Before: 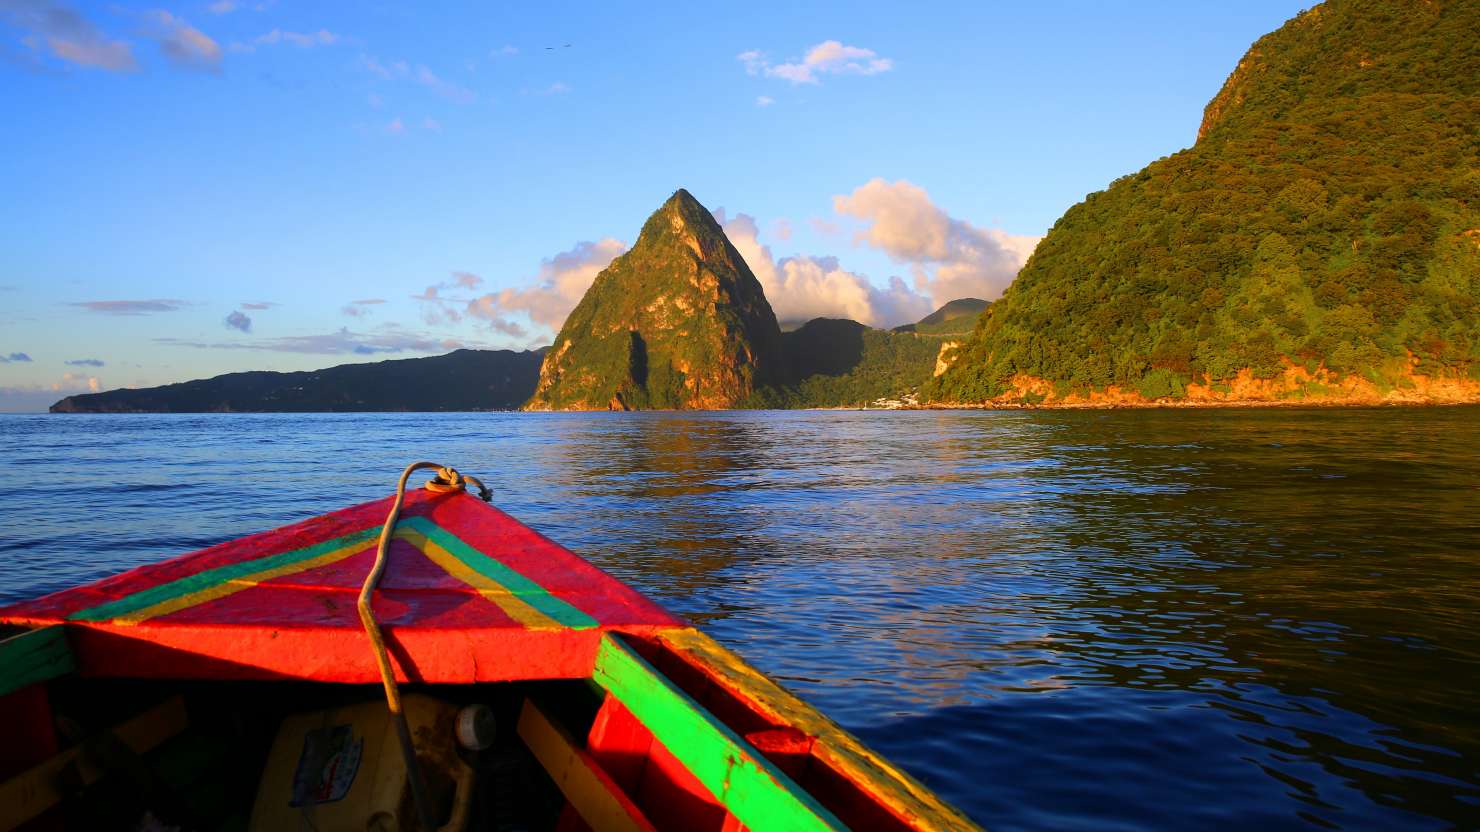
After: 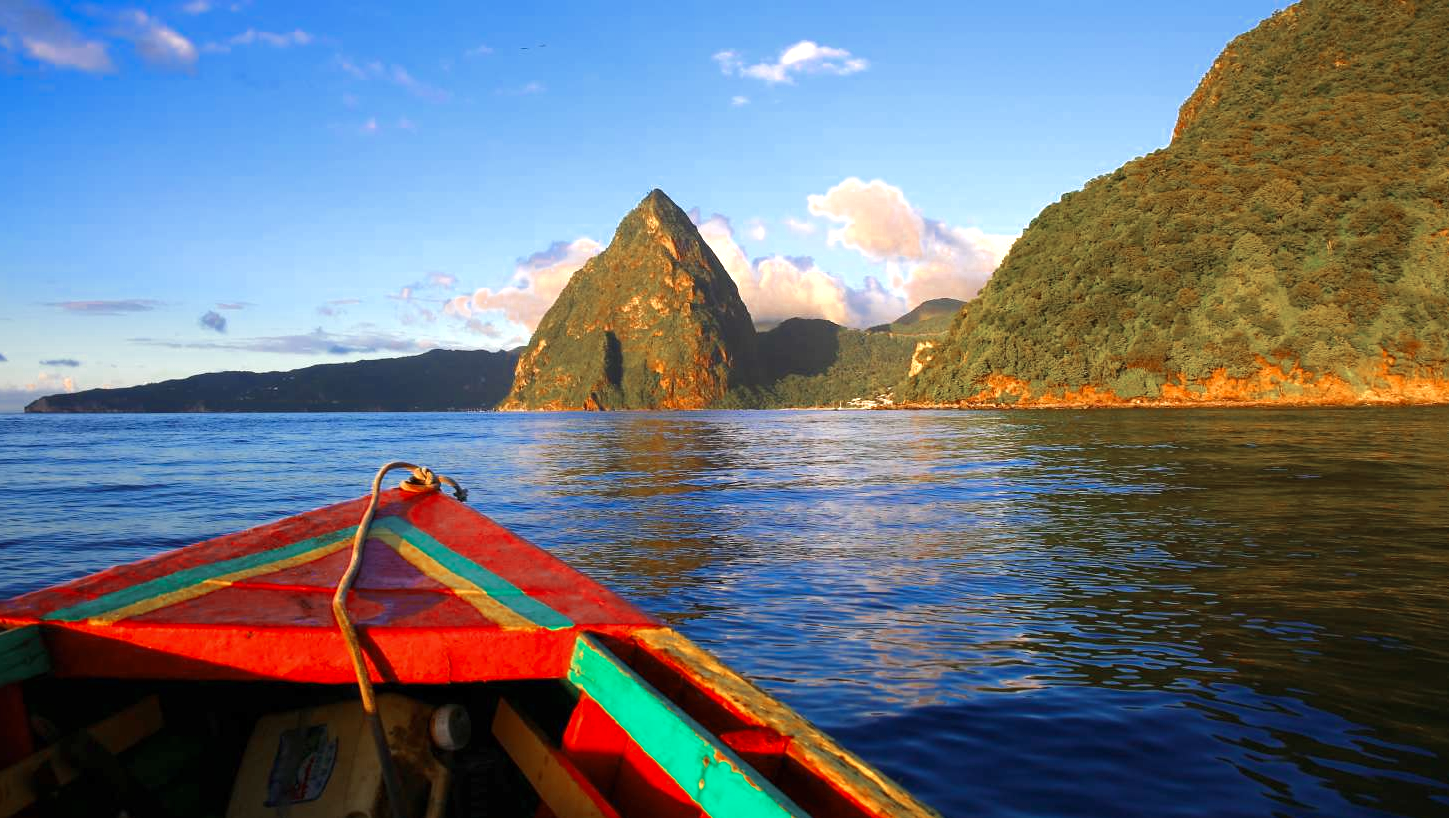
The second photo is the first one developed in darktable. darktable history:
crop: left 1.742%, right 0.288%, bottom 1.636%
exposure: exposure 0.743 EV, compensate highlight preservation false
color zones: curves: ch0 [(0, 0.5) (0.125, 0.4) (0.25, 0.5) (0.375, 0.4) (0.5, 0.4) (0.625, 0.35) (0.75, 0.35) (0.875, 0.5)]; ch1 [(0, 0.35) (0.125, 0.45) (0.25, 0.35) (0.375, 0.35) (0.5, 0.35) (0.625, 0.35) (0.75, 0.45) (0.875, 0.35)]; ch2 [(0, 0.6) (0.125, 0.5) (0.25, 0.5) (0.375, 0.6) (0.5, 0.6) (0.625, 0.5) (0.75, 0.5) (0.875, 0.5)]
